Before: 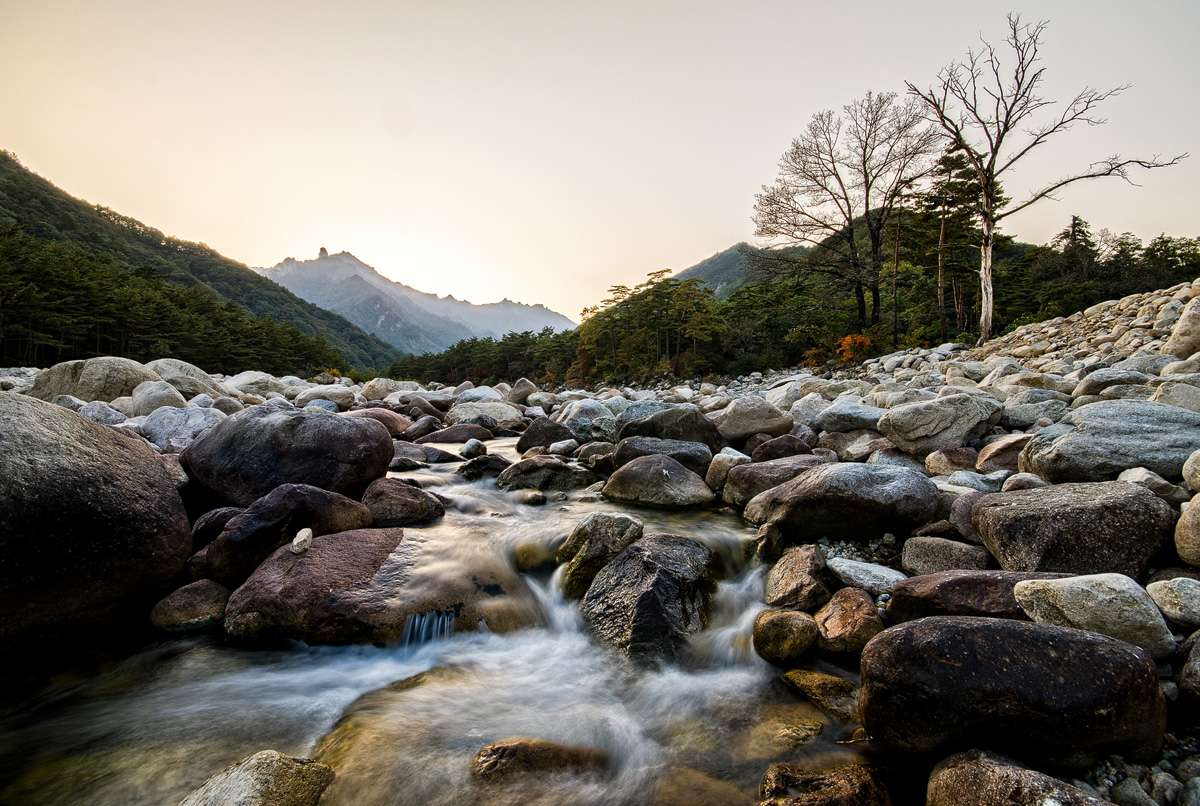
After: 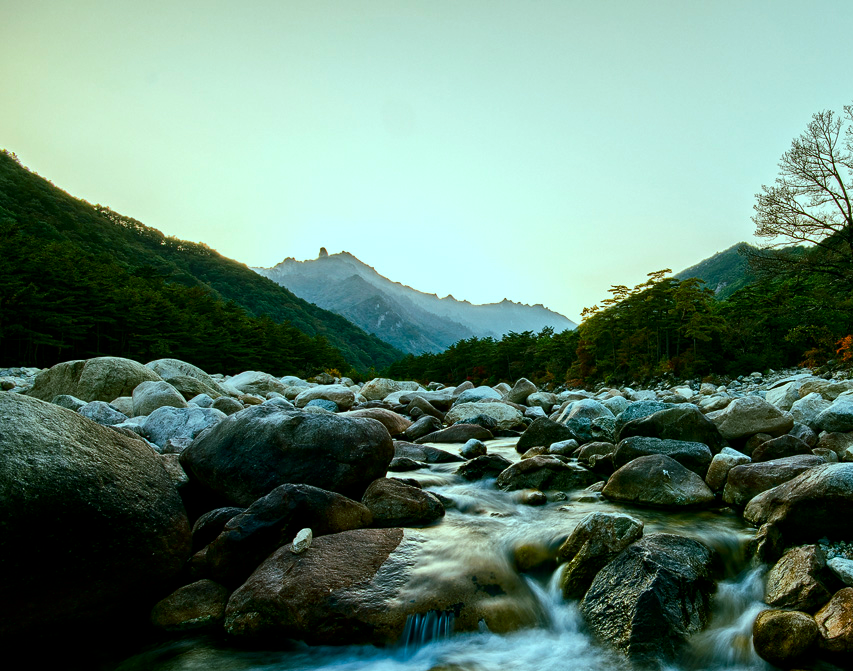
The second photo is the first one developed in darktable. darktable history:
contrast brightness saturation: contrast 0.07, brightness -0.14, saturation 0.11
color balance rgb: shadows lift › chroma 11.71%, shadows lift › hue 133.46°, highlights gain › chroma 4%, highlights gain › hue 200.2°, perceptual saturation grading › global saturation 18.05%
crop: right 28.885%, bottom 16.626%
